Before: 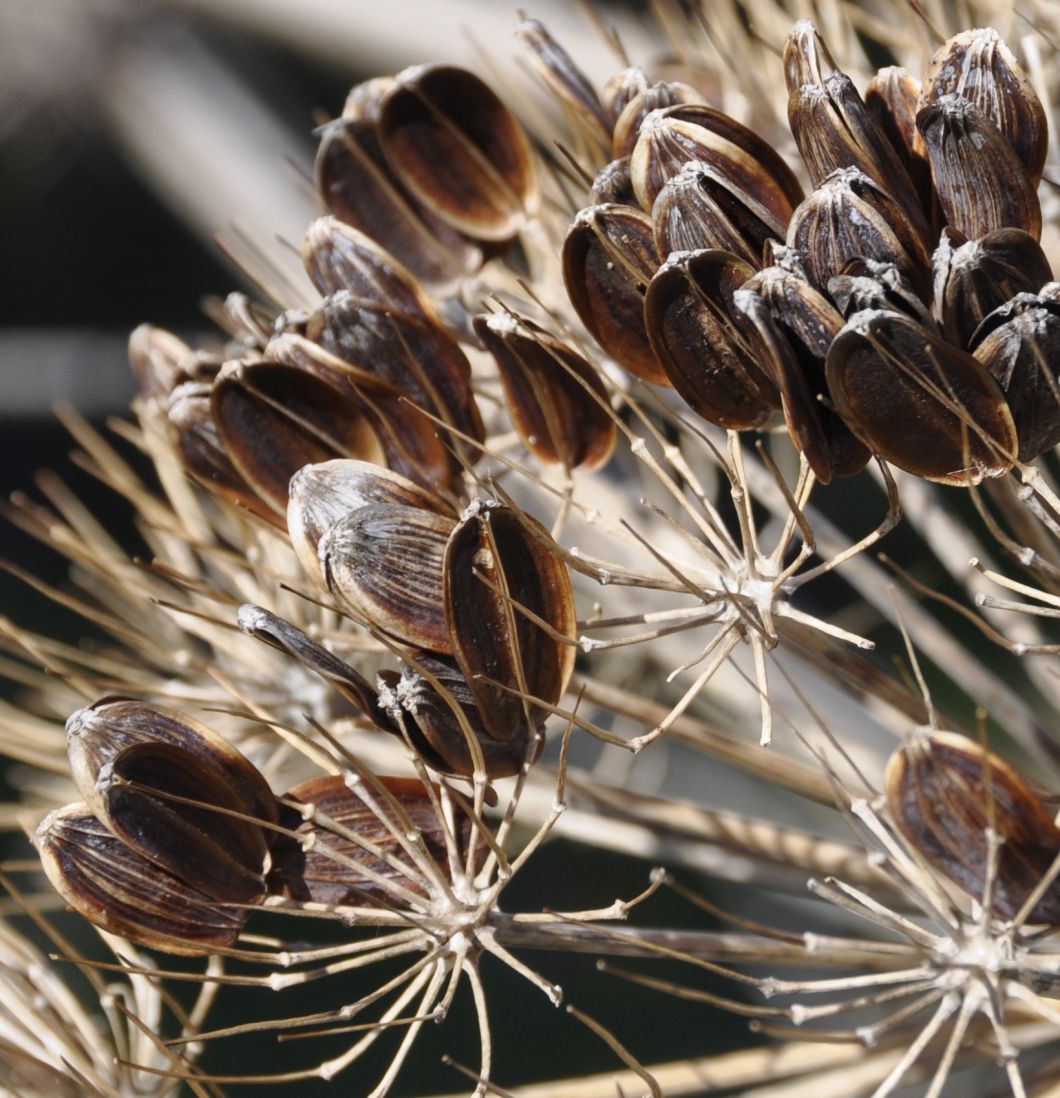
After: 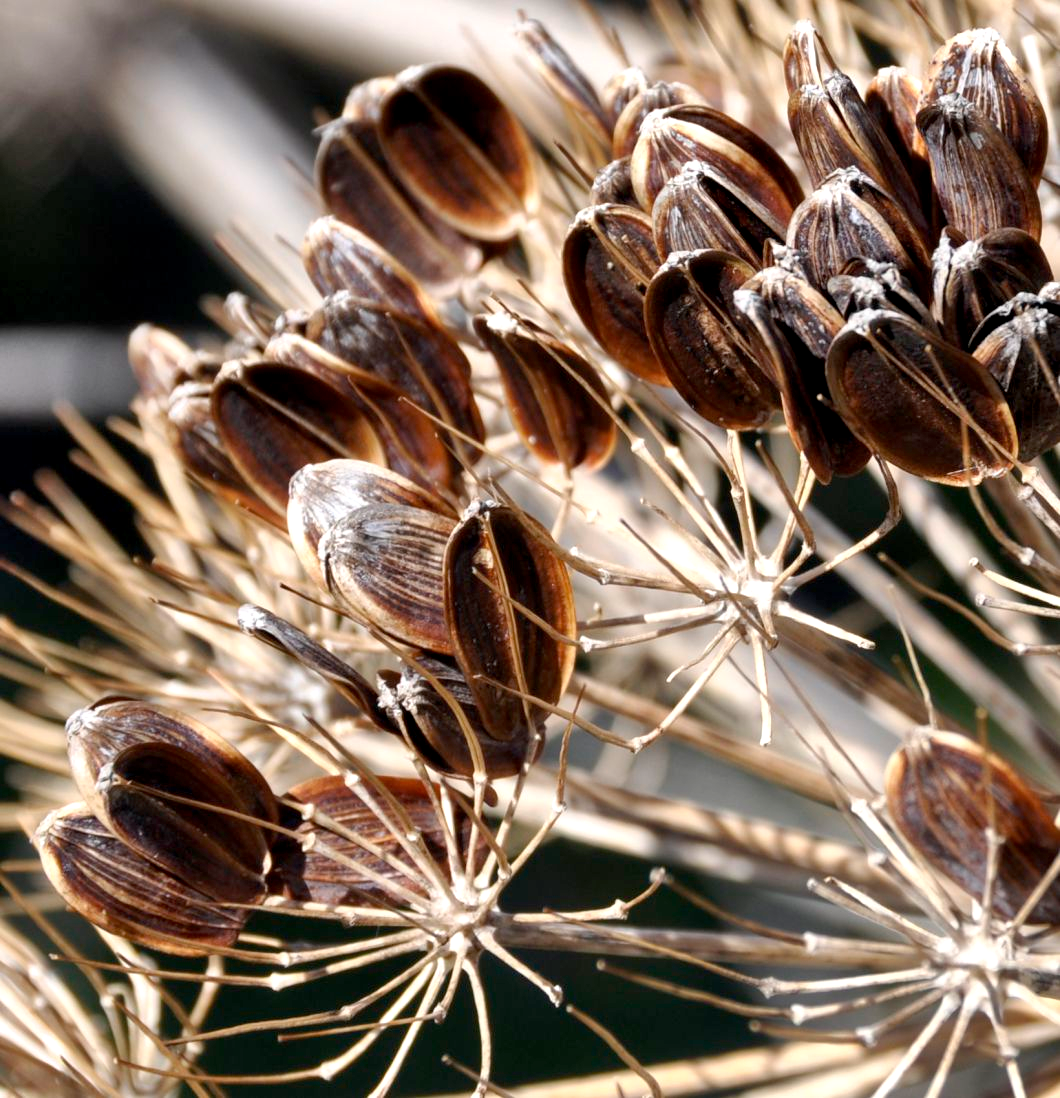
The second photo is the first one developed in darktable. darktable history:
exposure: black level correction 0.004, exposure 0.381 EV, compensate exposure bias true, compensate highlight preservation false
shadows and highlights: low approximation 0.01, soften with gaussian
